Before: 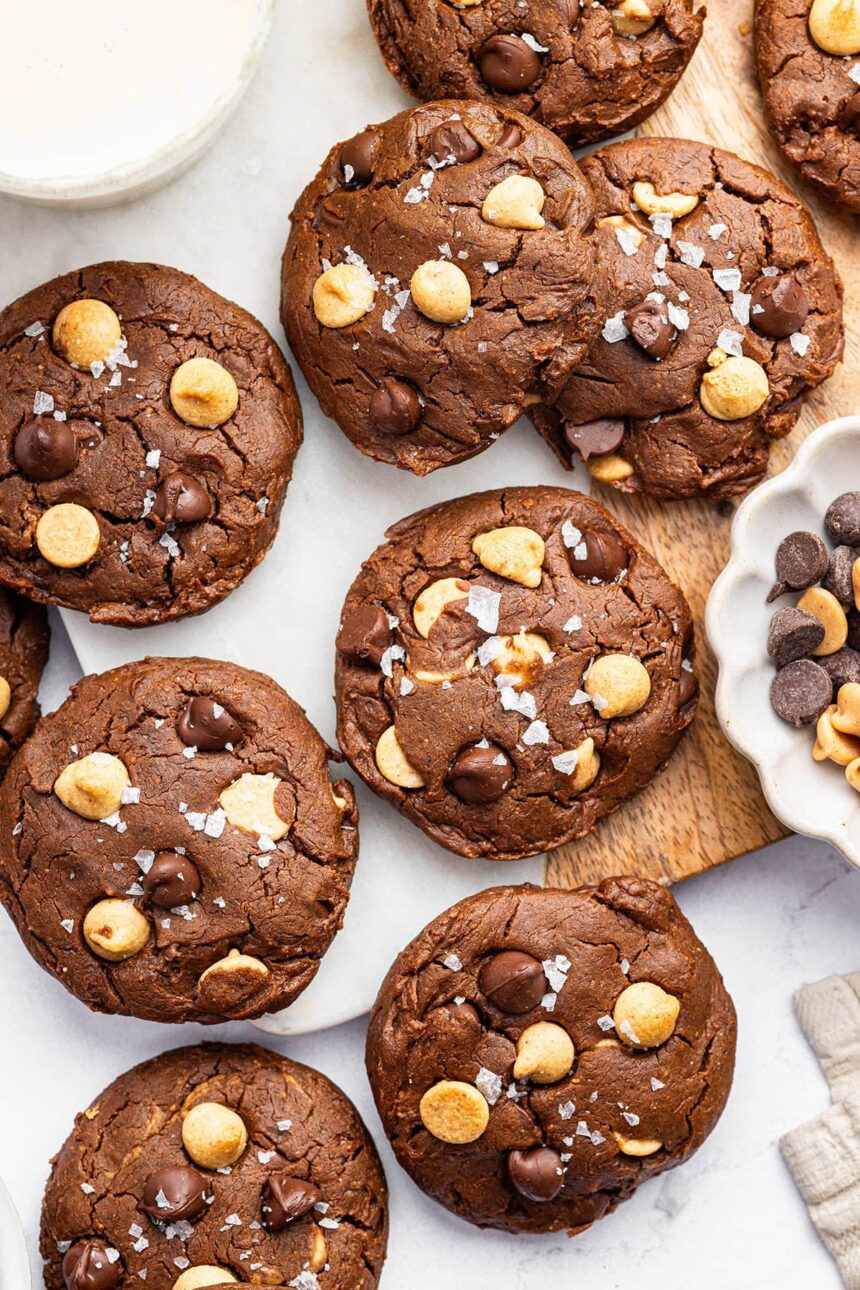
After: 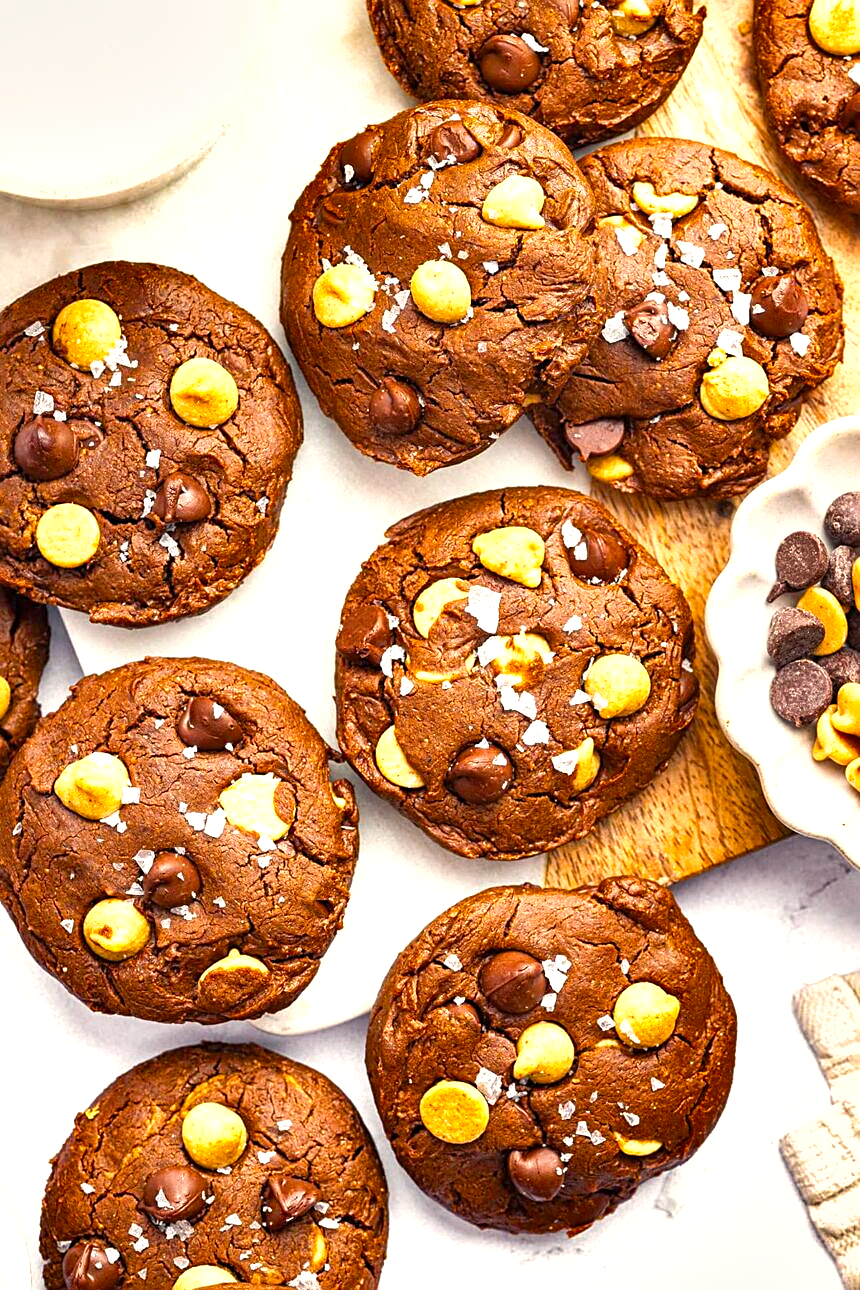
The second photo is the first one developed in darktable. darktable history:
color balance rgb: shadows lift › chroma 2.038%, shadows lift › hue 247.88°, highlights gain › chroma 2.248%, highlights gain › hue 75.07°, perceptual saturation grading › global saturation 31.144%, contrast -9.765%
sharpen: on, module defaults
local contrast: mode bilateral grid, contrast 20, coarseness 51, detail 121%, midtone range 0.2
exposure: black level correction 0, exposure 0.949 EV, compensate highlight preservation false
shadows and highlights: soften with gaussian
